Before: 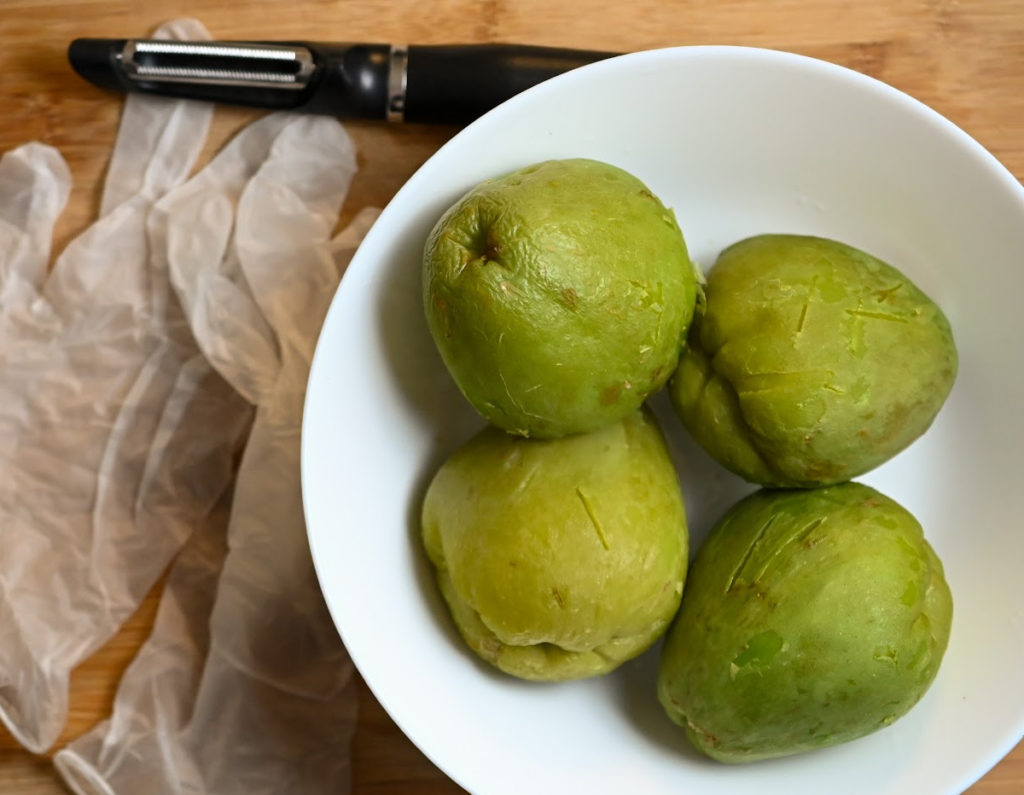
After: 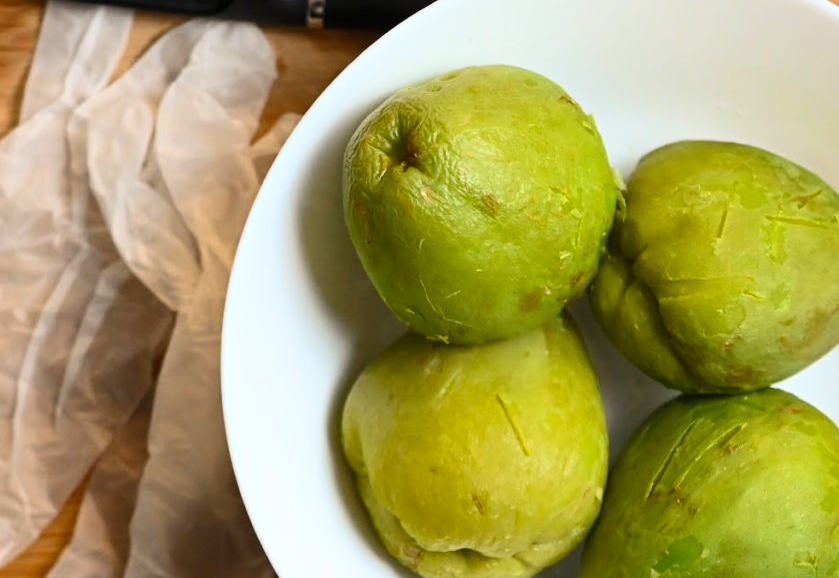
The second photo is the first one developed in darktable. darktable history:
crop: left 7.856%, top 11.836%, right 10.12%, bottom 15.387%
contrast brightness saturation: contrast 0.2, brightness 0.16, saturation 0.22
